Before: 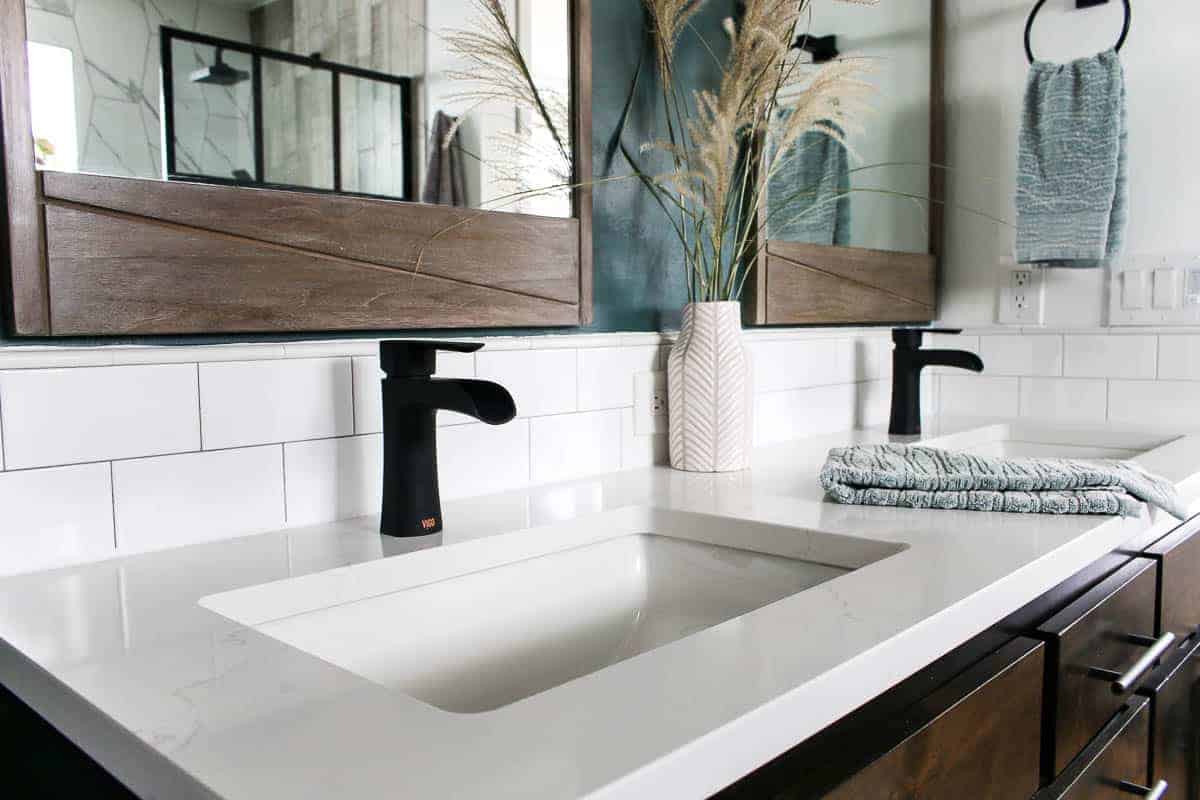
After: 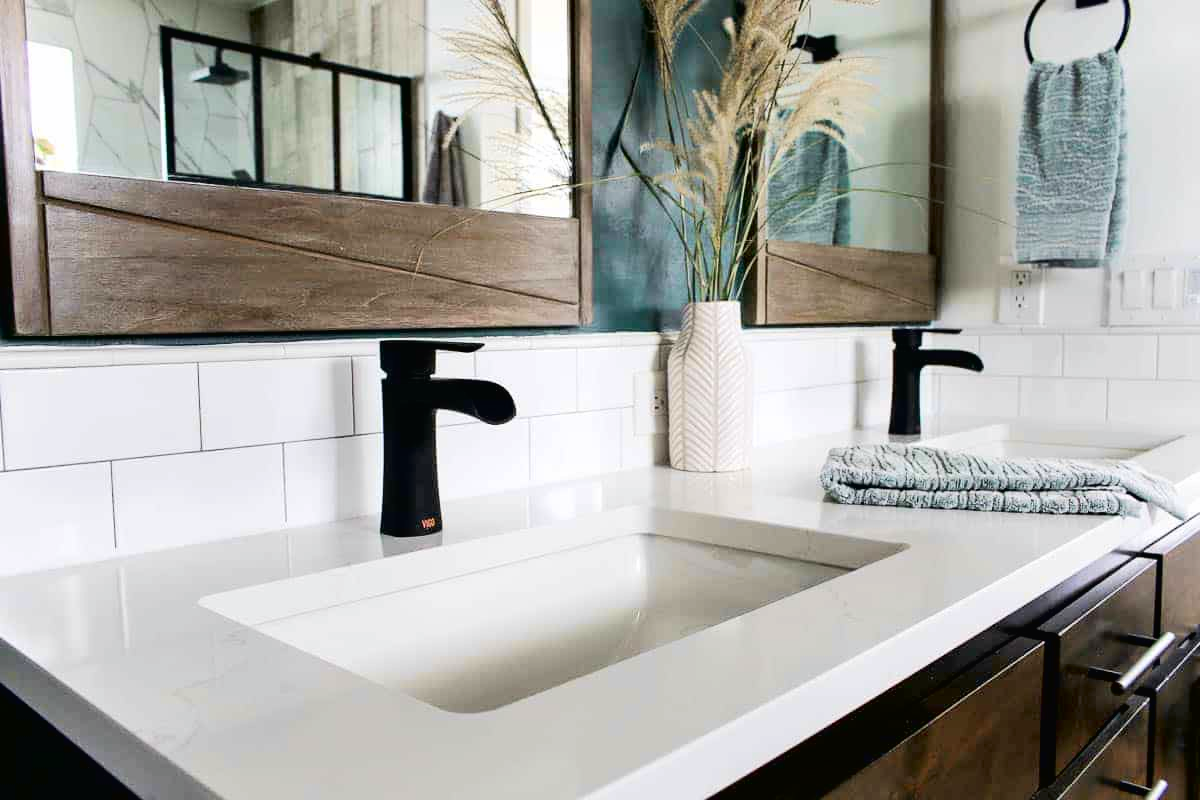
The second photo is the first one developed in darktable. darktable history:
tone curve: curves: ch0 [(0, 0.013) (0.054, 0.018) (0.205, 0.191) (0.289, 0.292) (0.39, 0.424) (0.493, 0.551) (0.666, 0.743) (0.795, 0.841) (1, 0.998)]; ch1 [(0, 0) (0.385, 0.343) (0.439, 0.415) (0.494, 0.495) (0.501, 0.501) (0.51, 0.509) (0.548, 0.554) (0.586, 0.614) (0.66, 0.706) (0.783, 0.804) (1, 1)]; ch2 [(0, 0) (0.304, 0.31) (0.403, 0.399) (0.441, 0.428) (0.47, 0.469) (0.498, 0.496) (0.524, 0.538) (0.566, 0.579) (0.633, 0.665) (0.7, 0.711) (1, 1)], color space Lab, independent channels, preserve colors none
